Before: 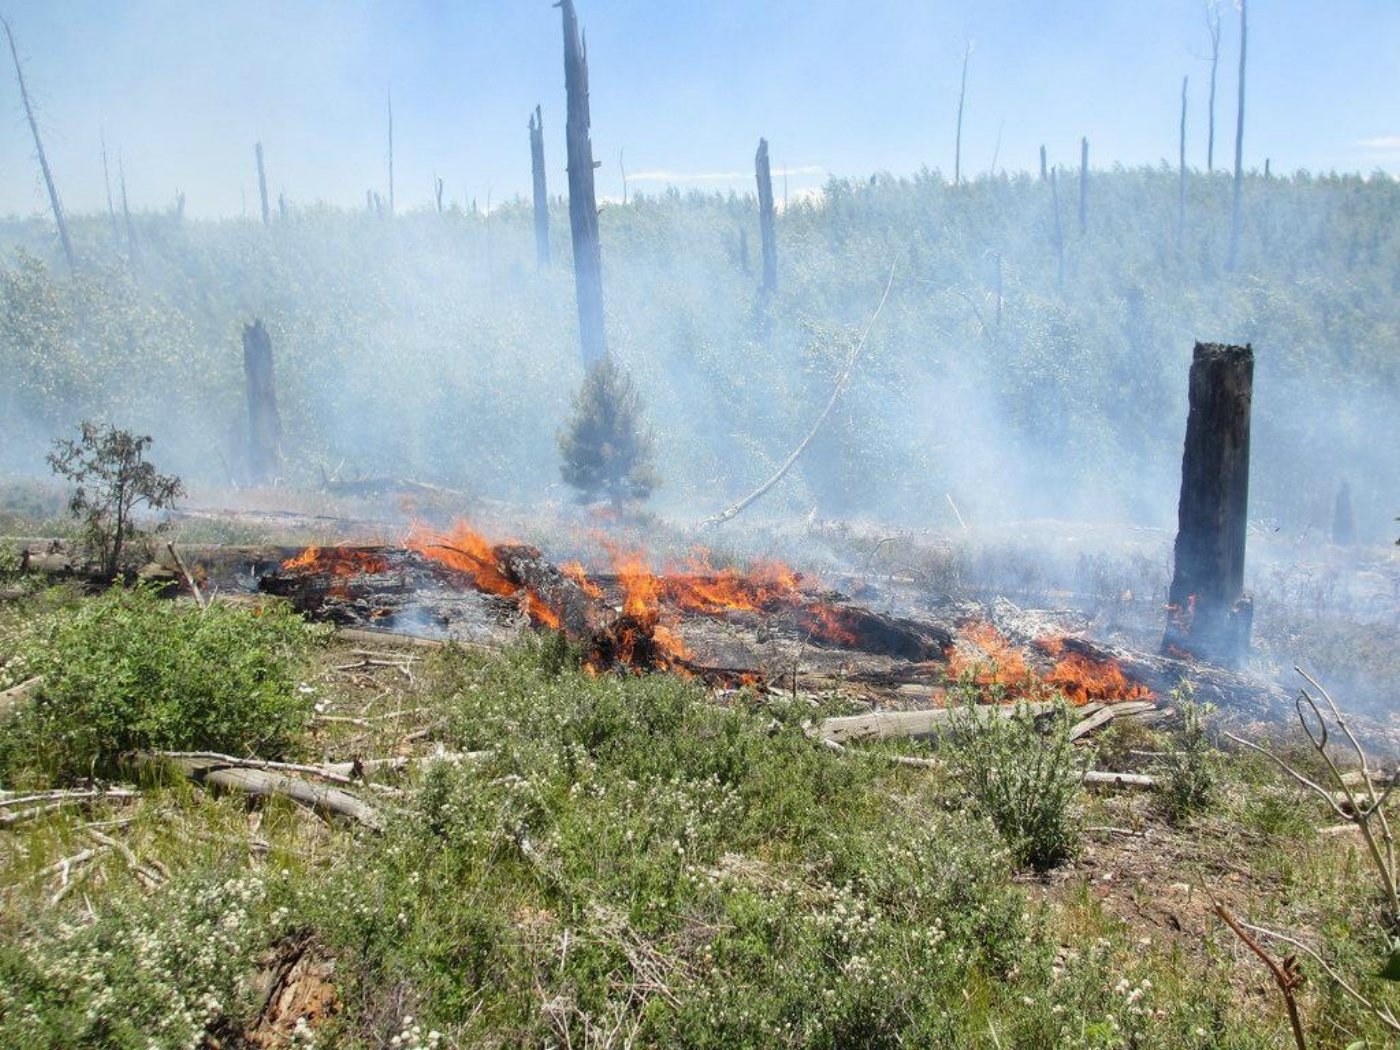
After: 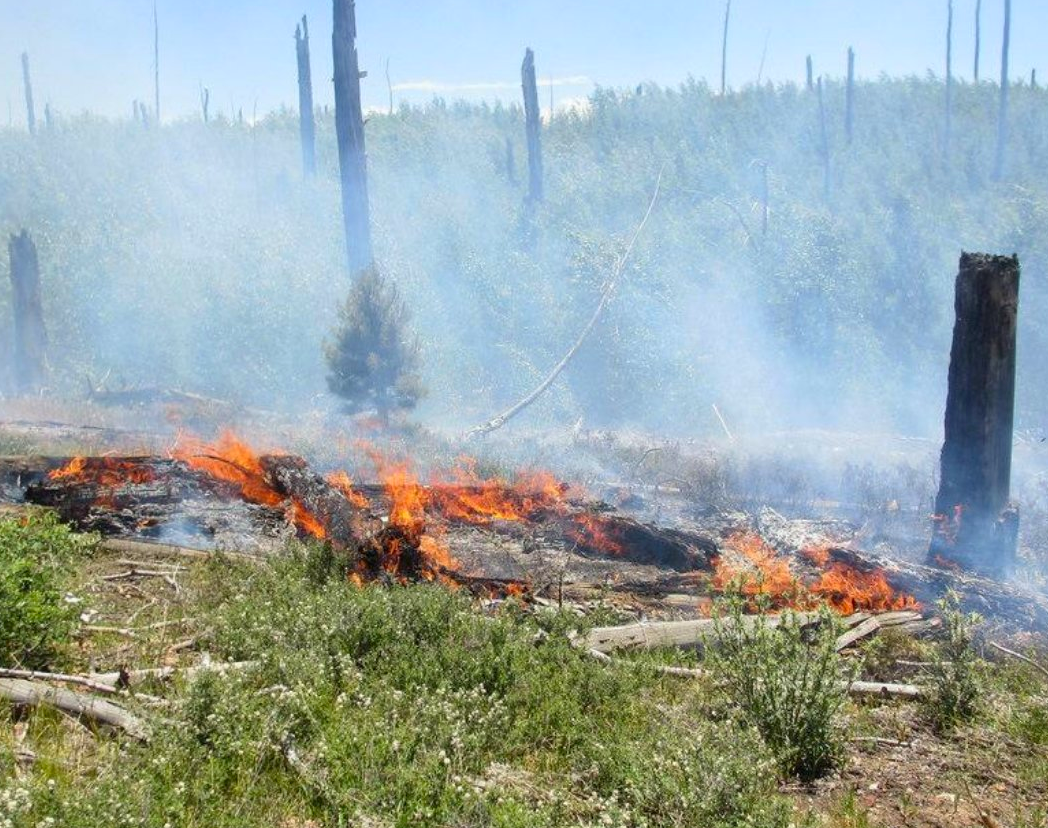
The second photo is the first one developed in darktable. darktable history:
crop: left 16.768%, top 8.653%, right 8.362%, bottom 12.485%
contrast brightness saturation: contrast 0.04, saturation 0.16
